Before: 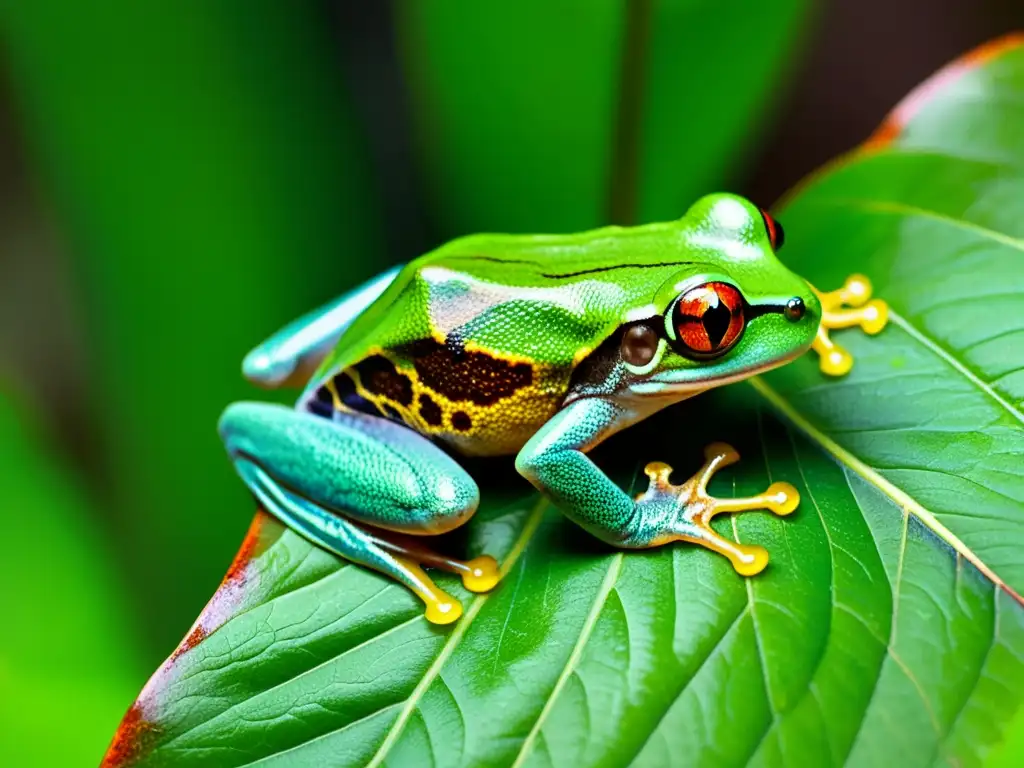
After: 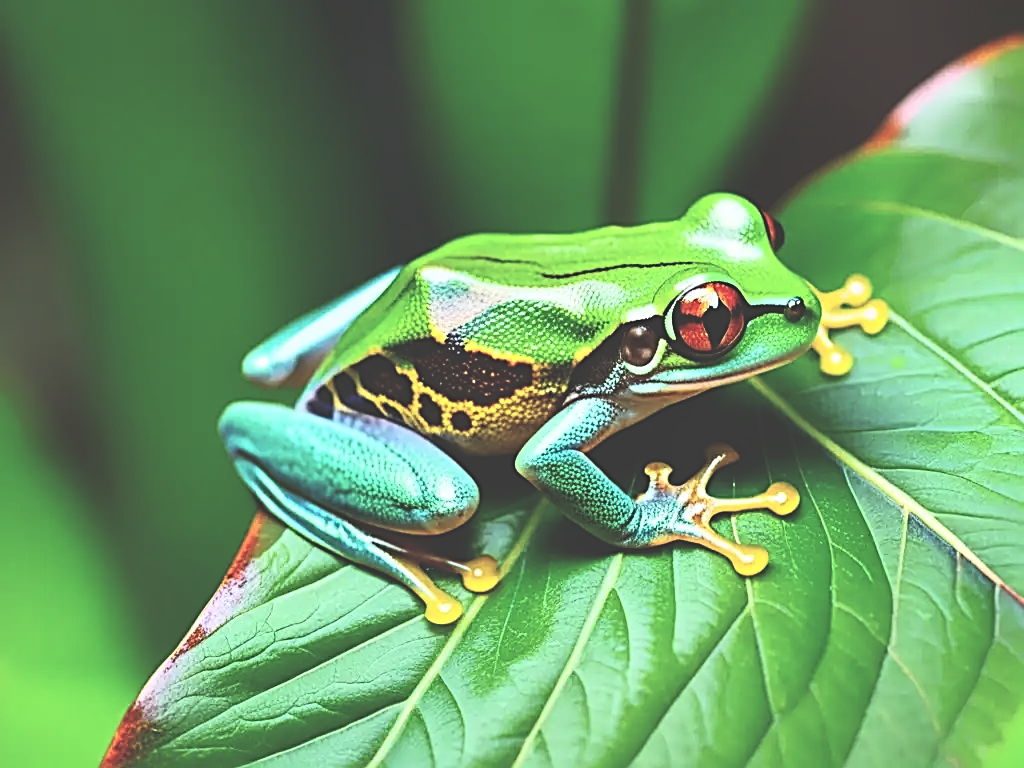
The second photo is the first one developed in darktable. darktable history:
sharpen: radius 2.677, amount 0.66
tone curve: curves: ch0 [(0, 0) (0.042, 0.01) (0.223, 0.123) (0.59, 0.574) (0.802, 0.868) (1, 1)], color space Lab, independent channels, preserve colors none
exposure: black level correction -0.087, compensate highlight preservation false
